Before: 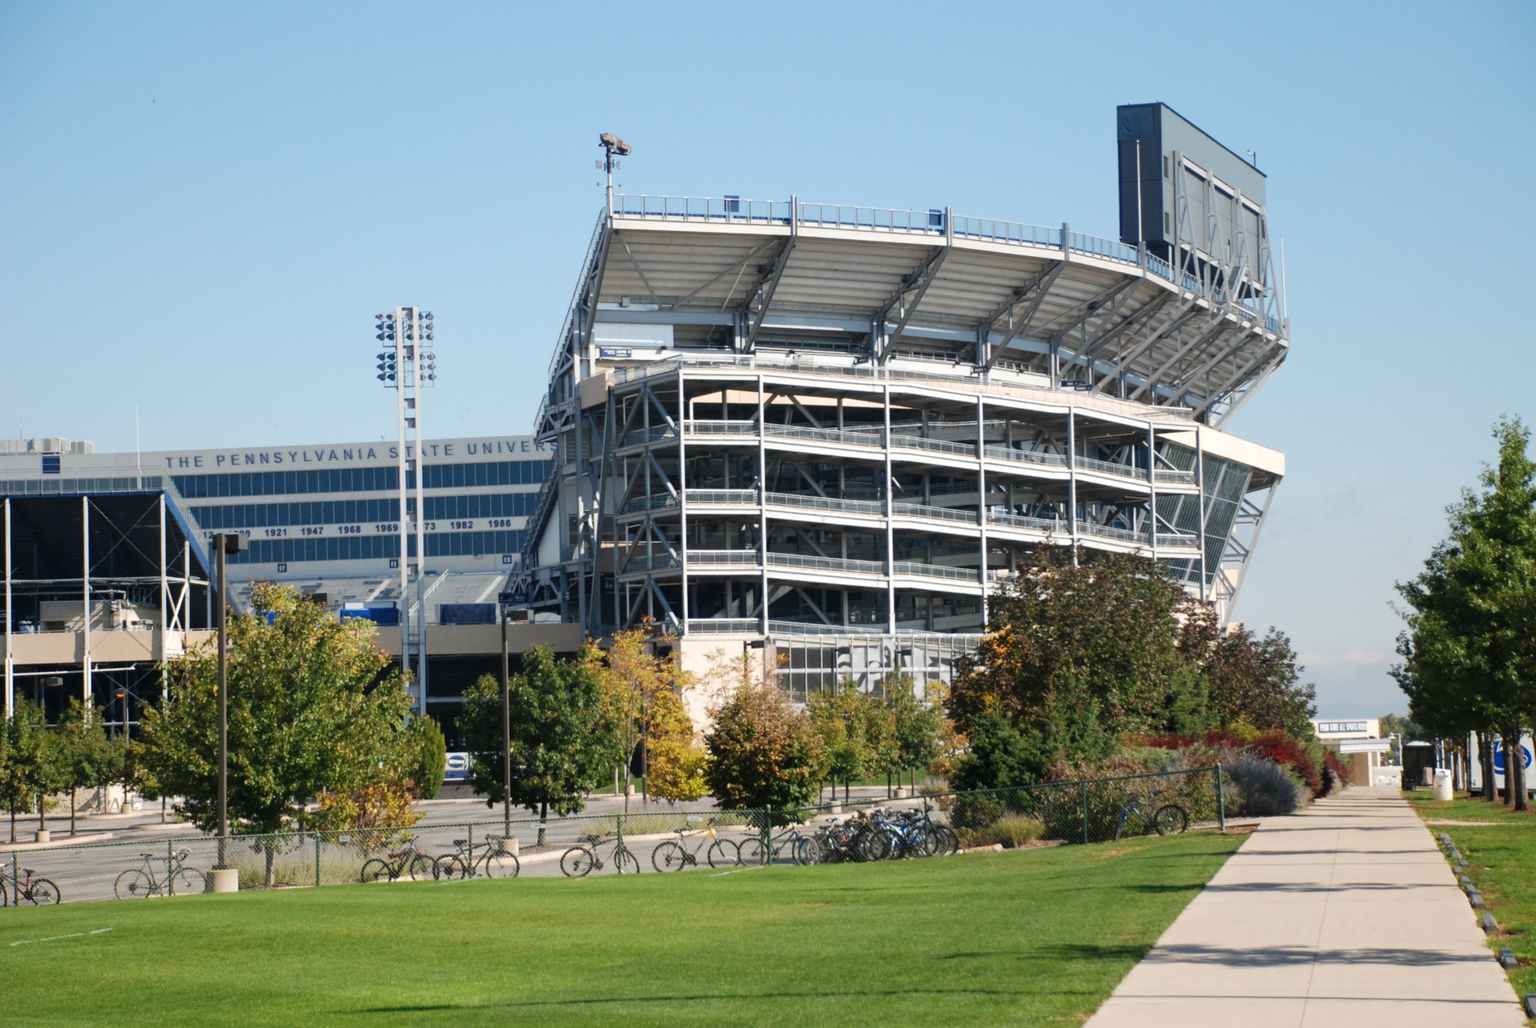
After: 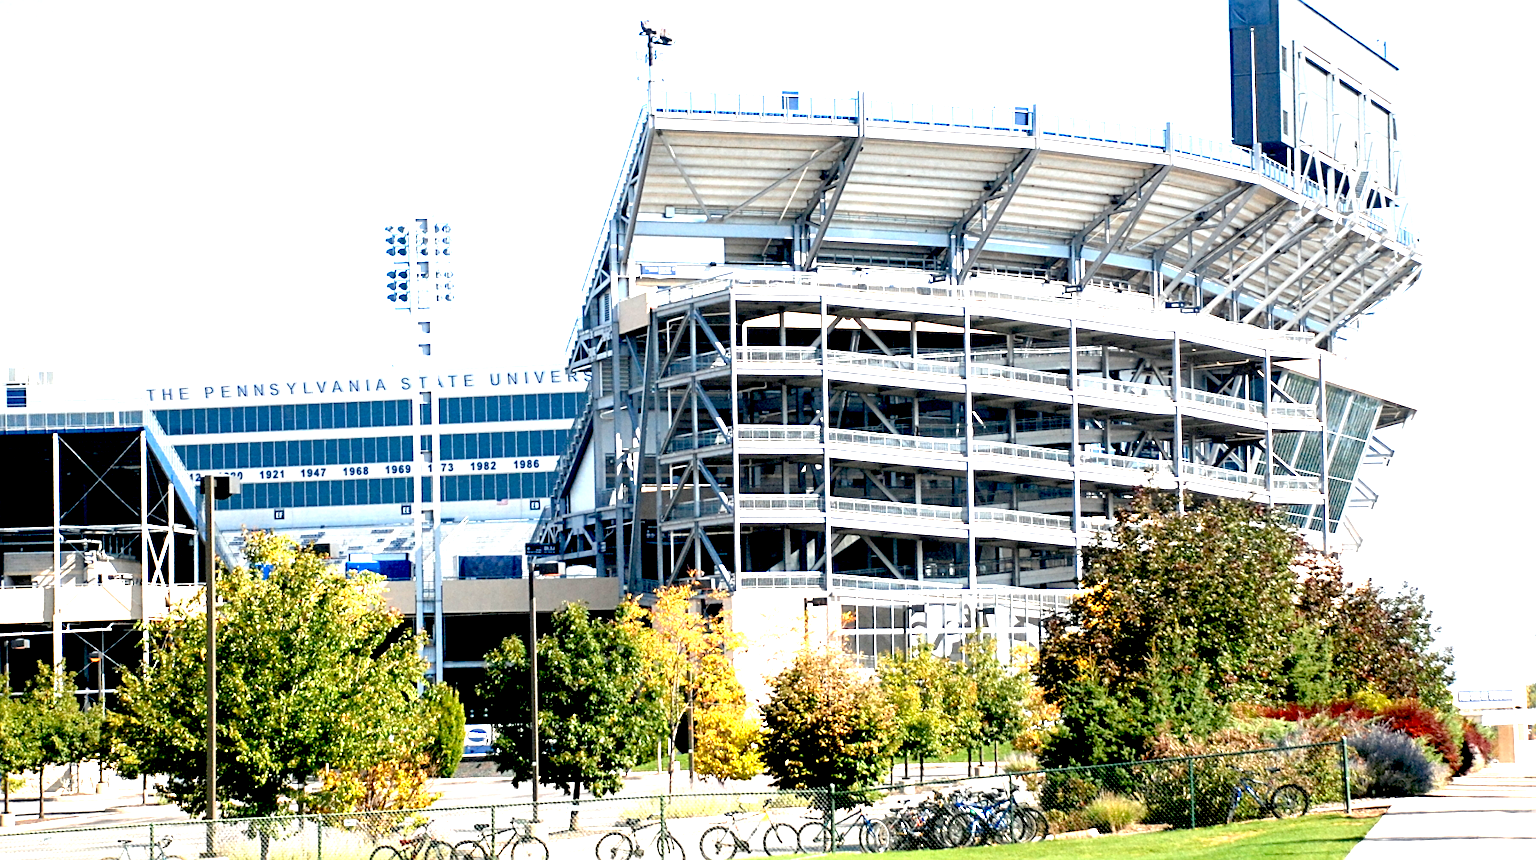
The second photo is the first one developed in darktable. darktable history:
exposure: black level correction 0.016, exposure 1.774 EV, compensate highlight preservation false
sharpen: on, module defaults
crop and rotate: left 2.425%, top 11.305%, right 9.6%, bottom 15.08%
